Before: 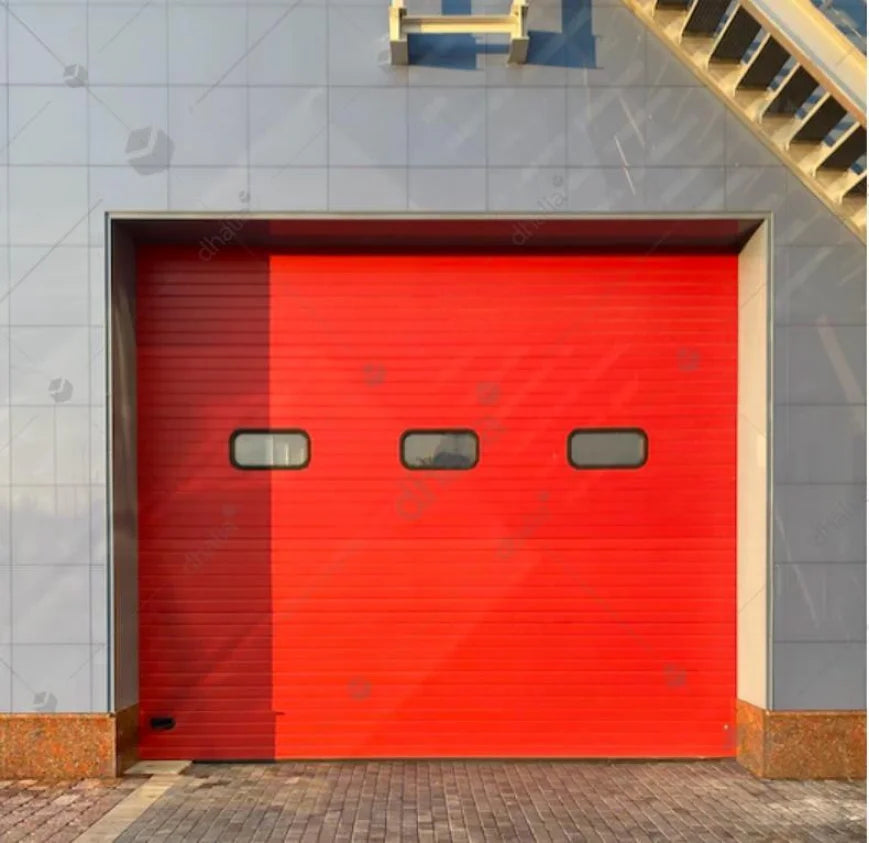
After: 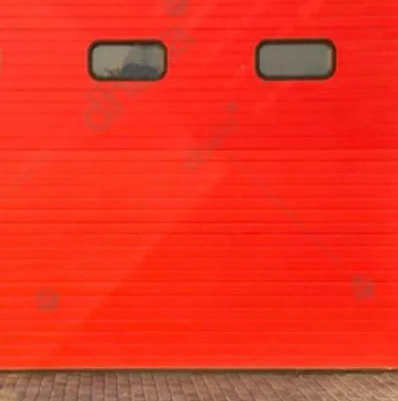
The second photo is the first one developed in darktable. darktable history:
crop: left 35.919%, top 46.238%, right 18.169%, bottom 6.154%
